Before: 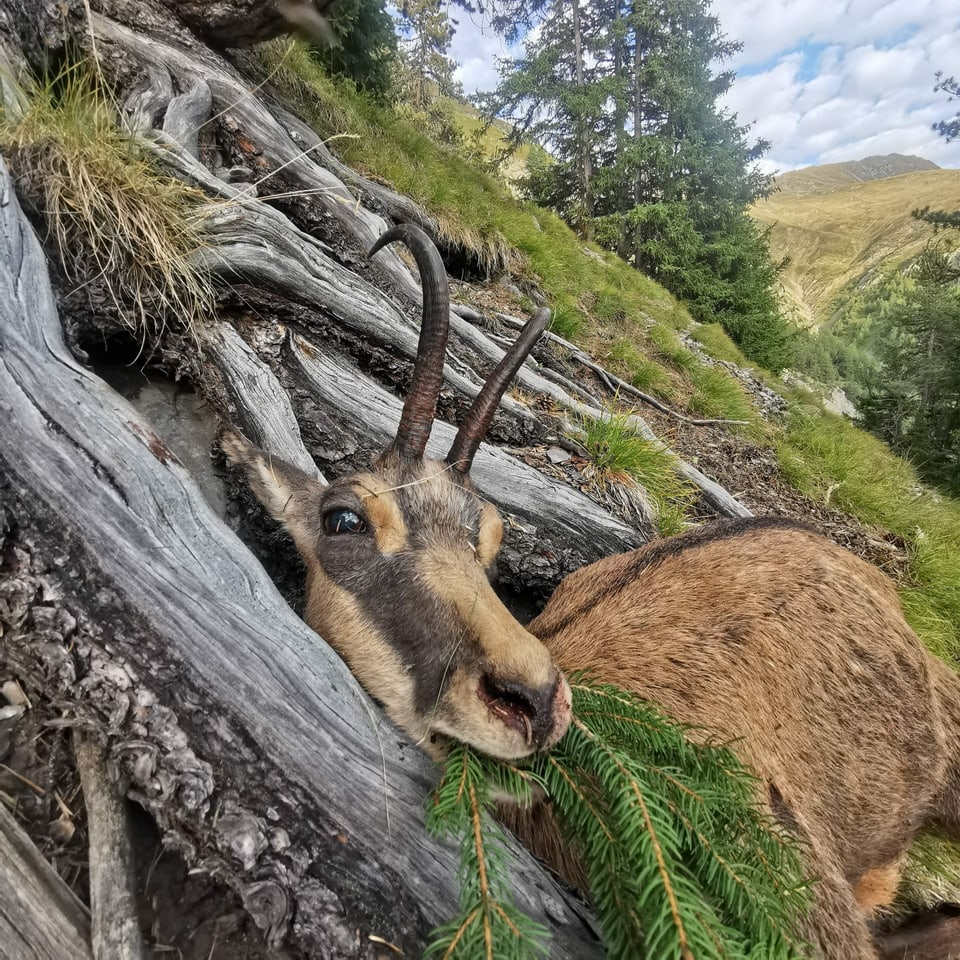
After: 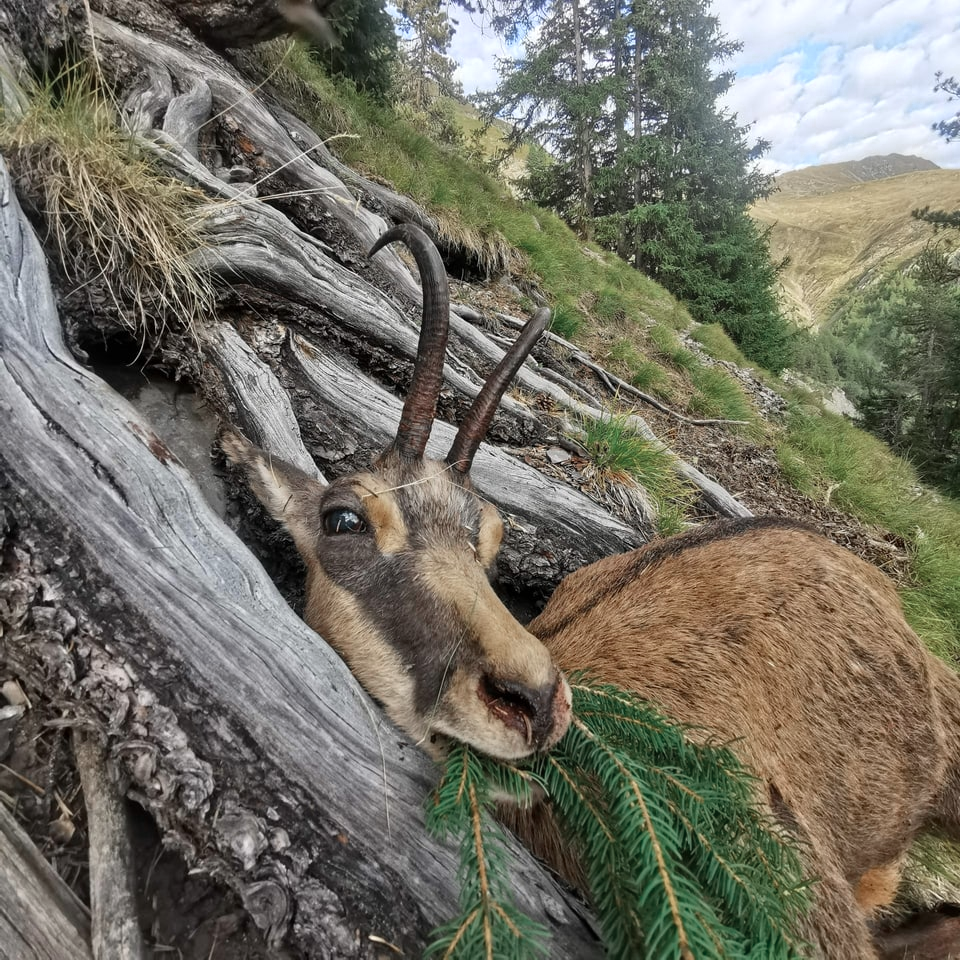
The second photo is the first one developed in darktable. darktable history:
color zones: curves: ch0 [(0, 0.5) (0.125, 0.4) (0.25, 0.5) (0.375, 0.4) (0.5, 0.4) (0.625, 0.6) (0.75, 0.6) (0.875, 0.5)]; ch1 [(0, 0.4) (0.125, 0.5) (0.25, 0.4) (0.375, 0.4) (0.5, 0.4) (0.625, 0.4) (0.75, 0.5) (0.875, 0.4)]; ch2 [(0, 0.6) (0.125, 0.5) (0.25, 0.5) (0.375, 0.6) (0.5, 0.6) (0.625, 0.5) (0.75, 0.5) (0.875, 0.5)], mix 40.05%
